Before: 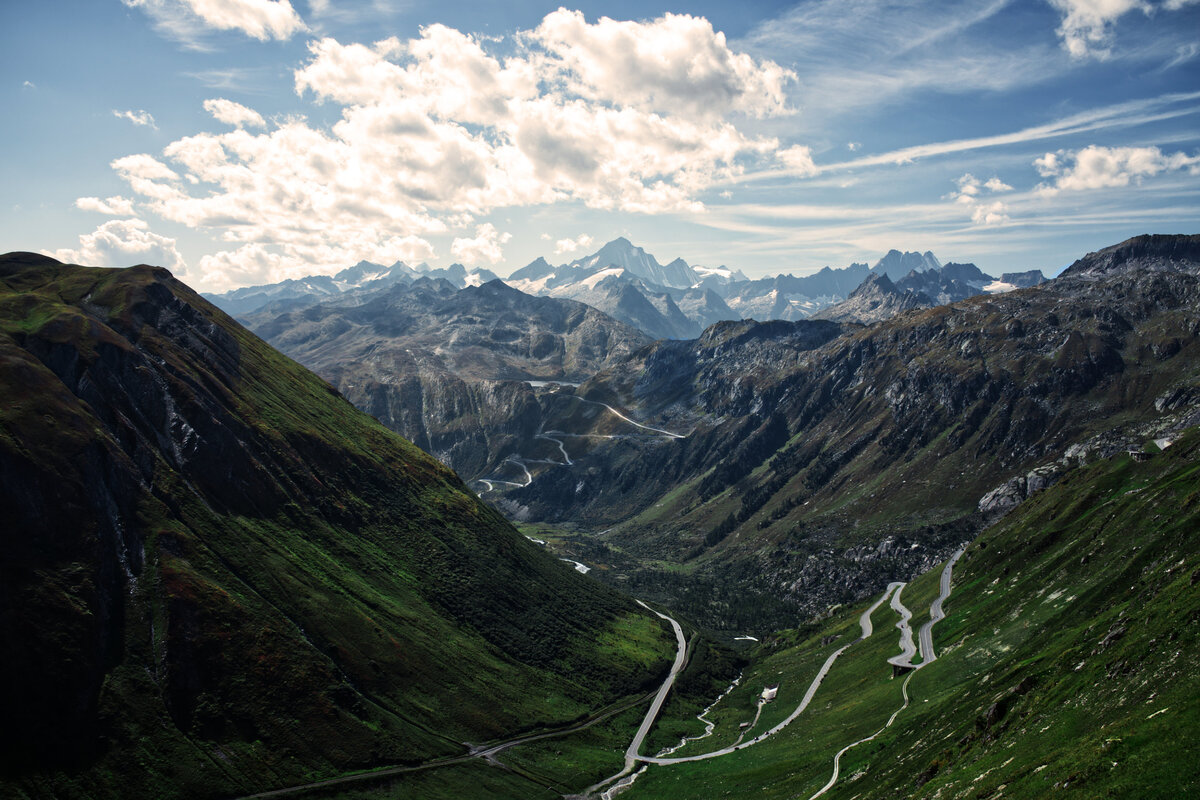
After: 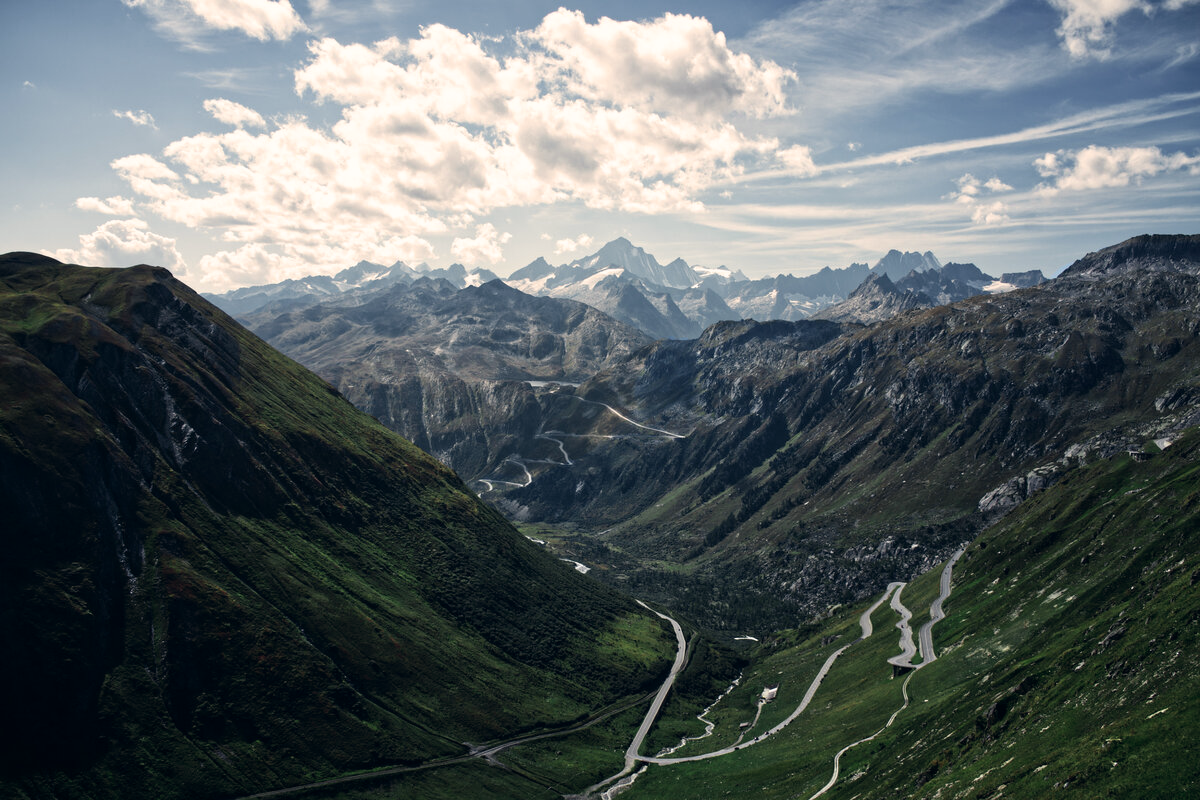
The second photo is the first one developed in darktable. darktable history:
color correction: highlights a* 2.9, highlights b* 5.02, shadows a* -2.53, shadows b* -4.95, saturation 0.769
